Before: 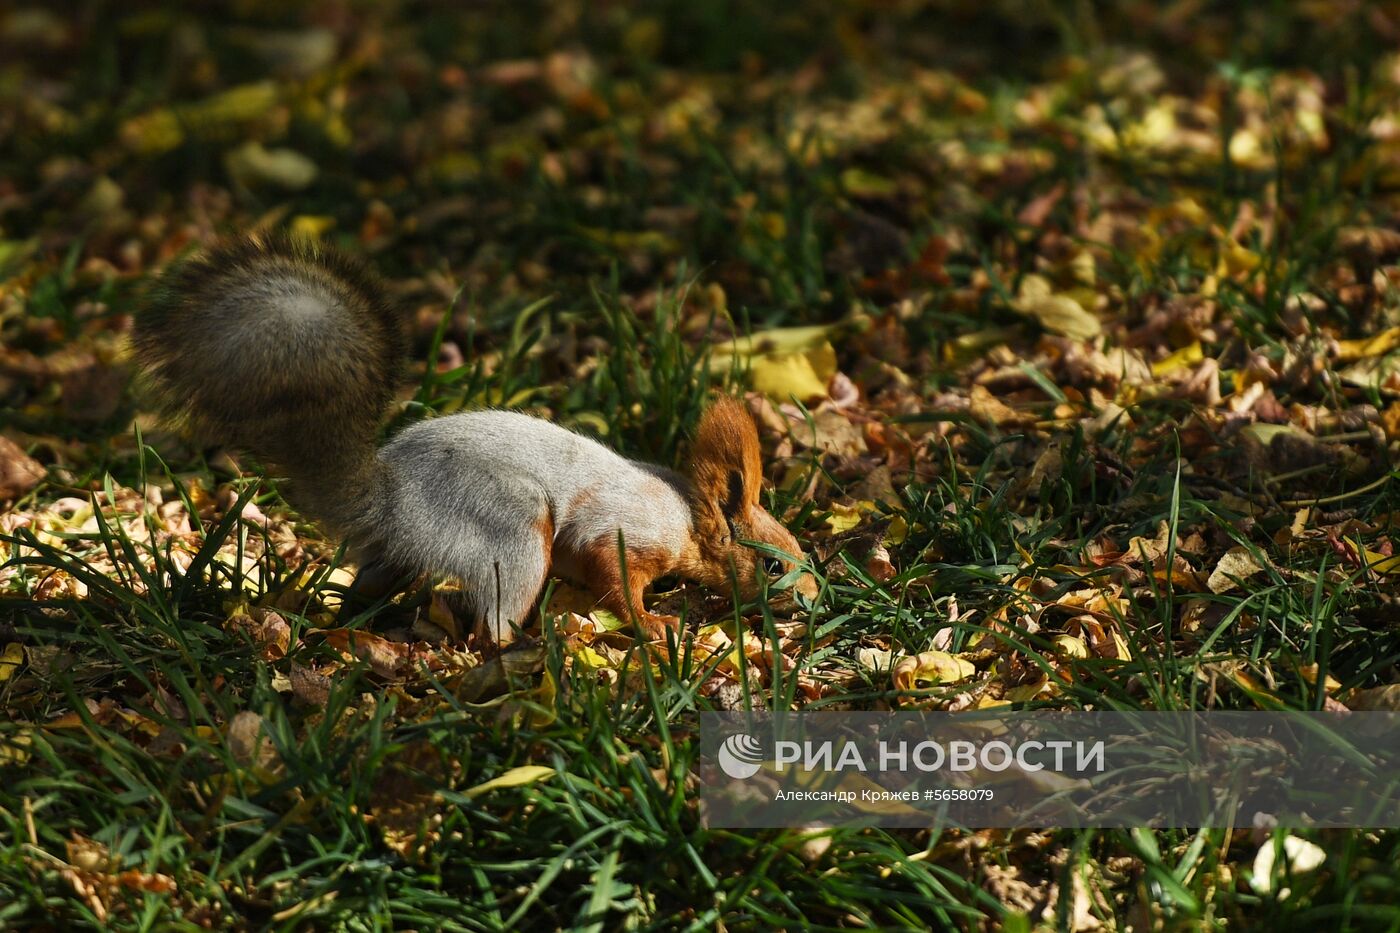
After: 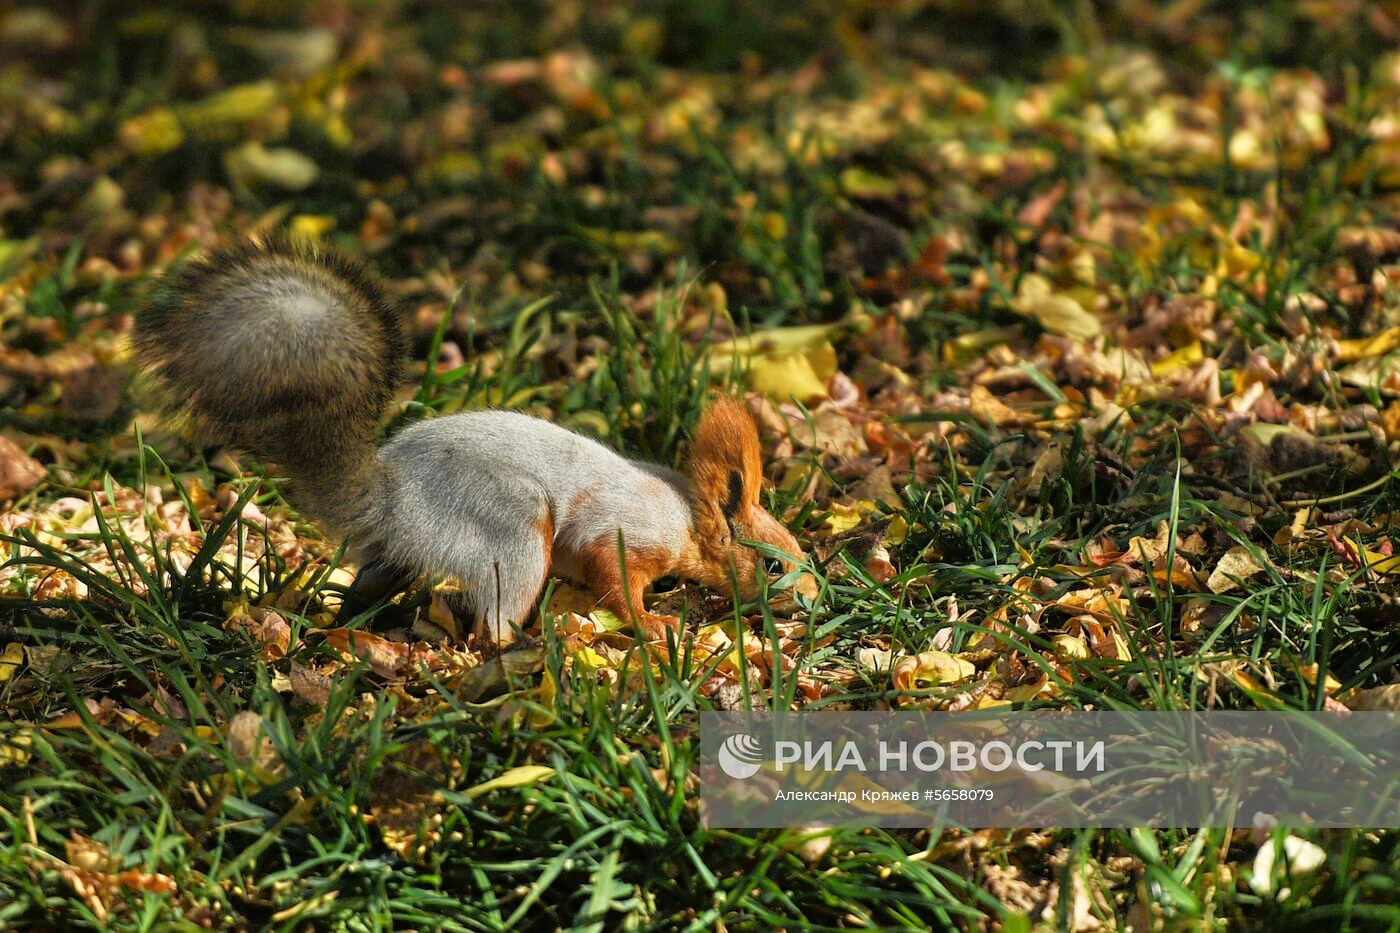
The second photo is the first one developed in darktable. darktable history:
tone equalizer: -7 EV 0.143 EV, -6 EV 0.567 EV, -5 EV 1.18 EV, -4 EV 1.3 EV, -3 EV 1.14 EV, -2 EV 0.6 EV, -1 EV 0.157 EV
